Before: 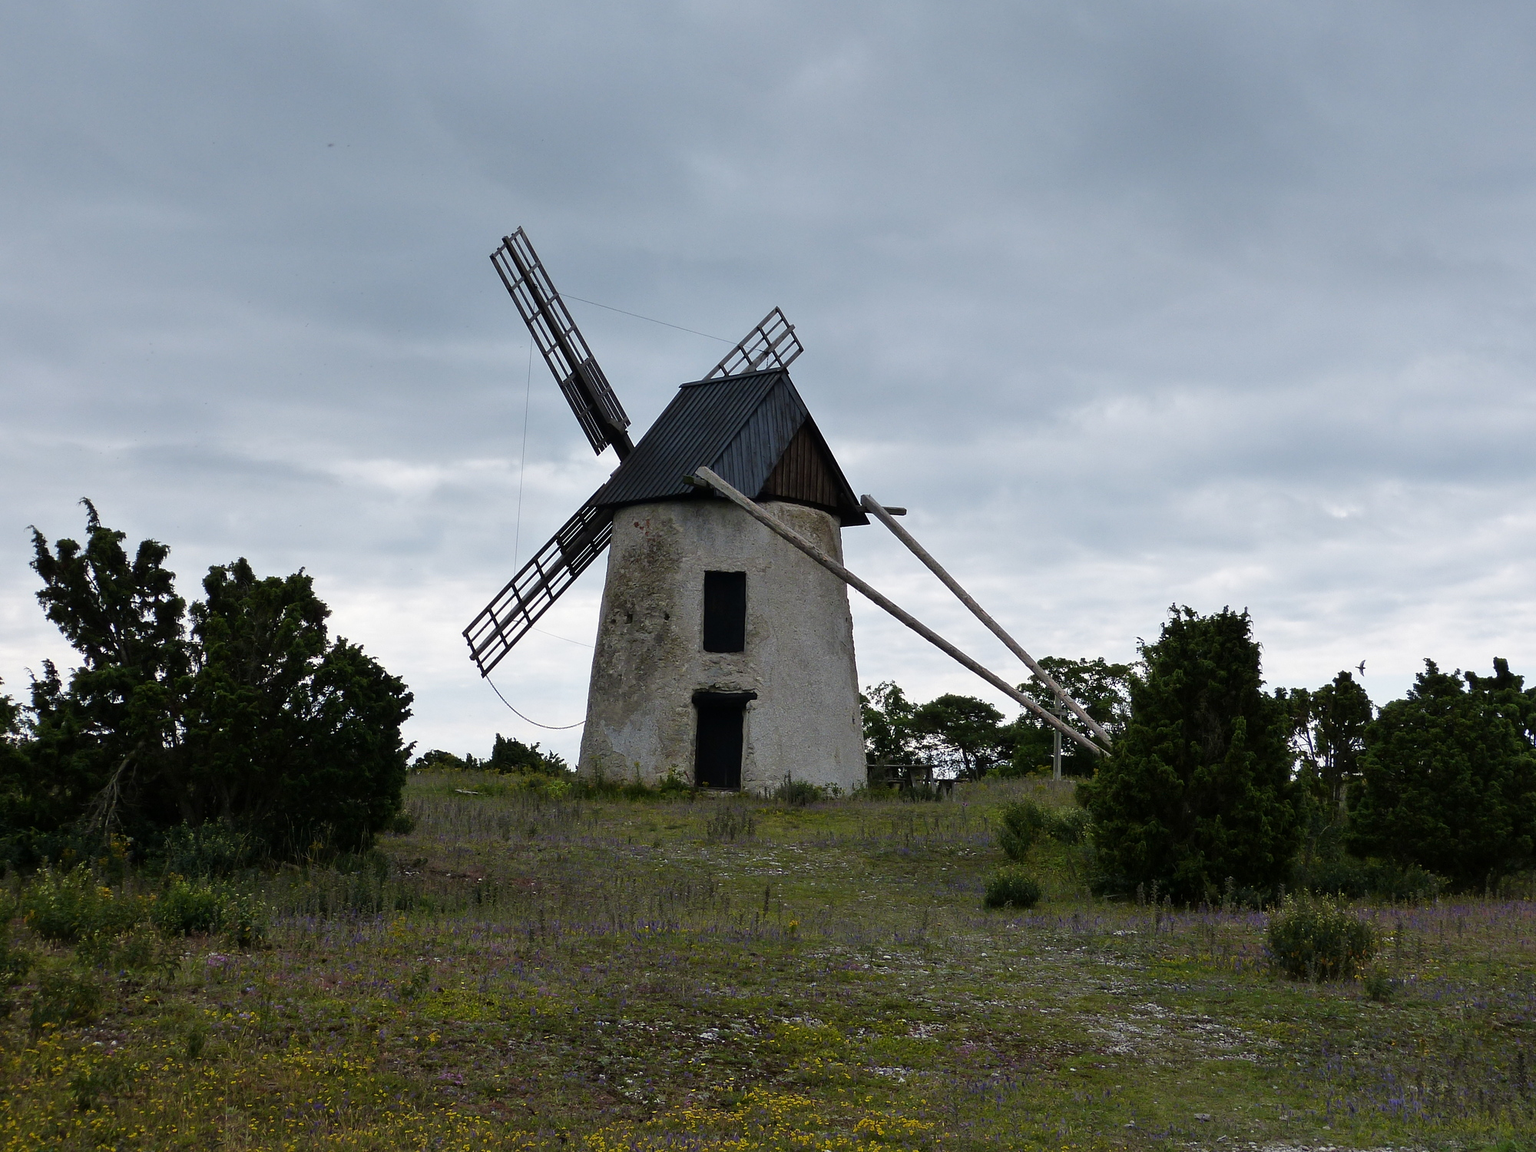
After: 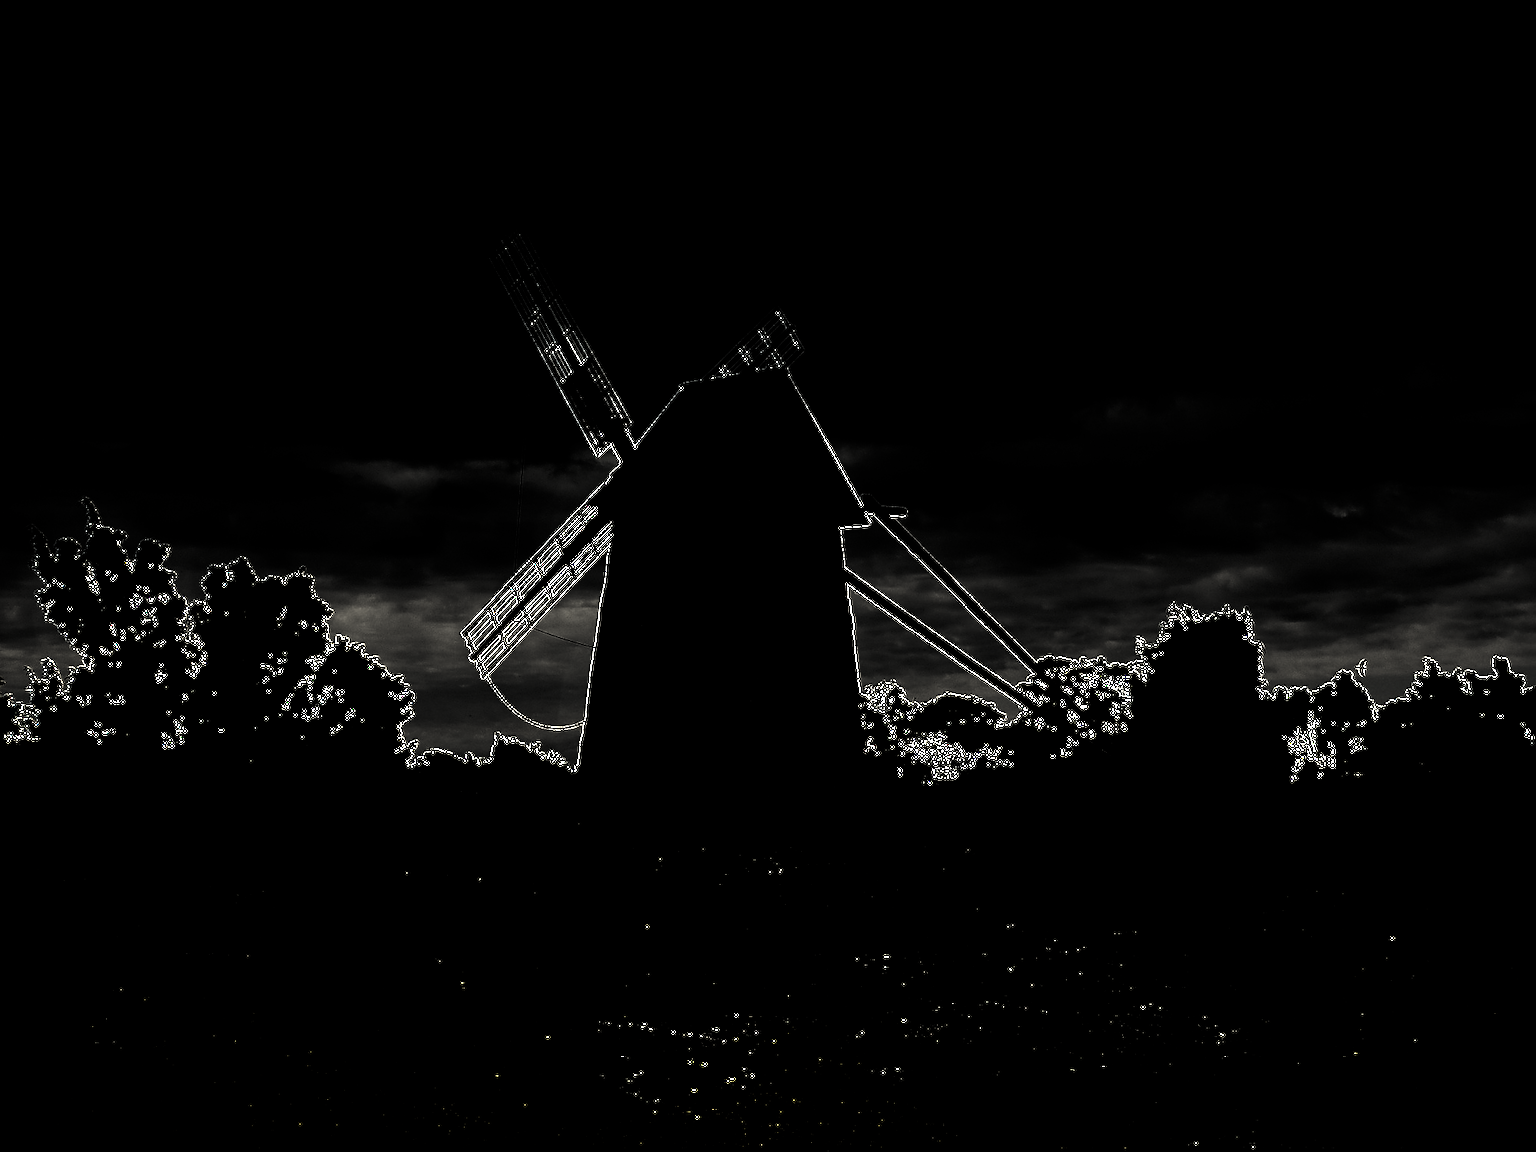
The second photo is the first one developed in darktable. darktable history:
sharpen: on, module defaults
levels: levels [0.721, 0.937, 0.997]
exposure: exposure -0.157 EV, compensate highlight preservation false
white balance: red 1.029, blue 0.92
